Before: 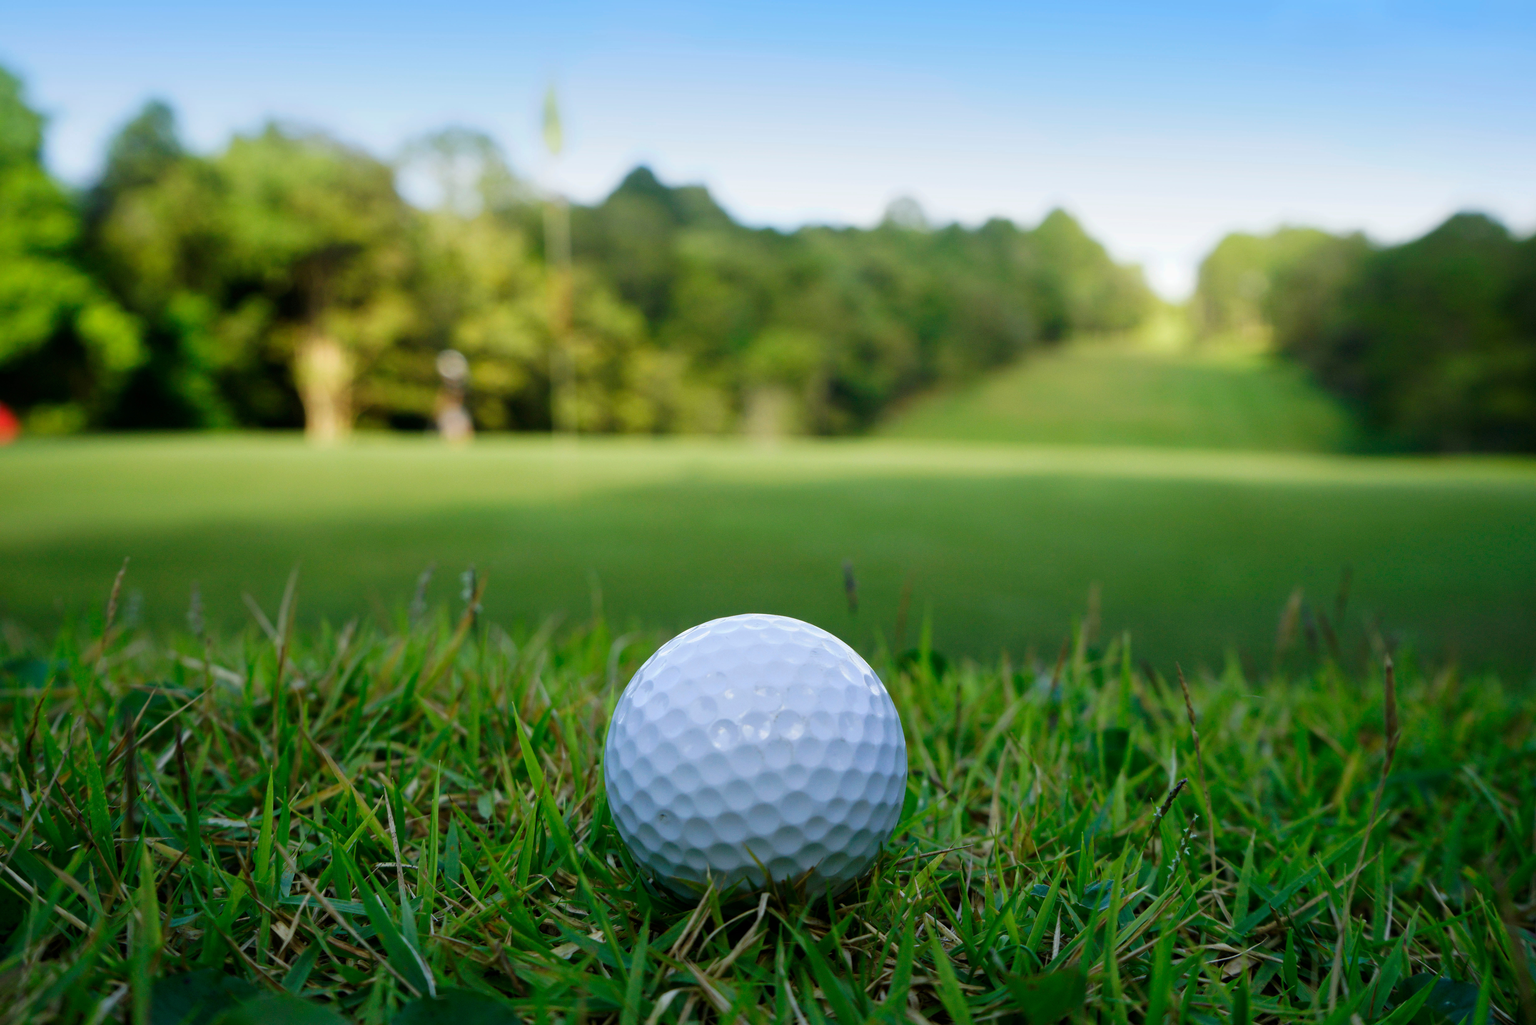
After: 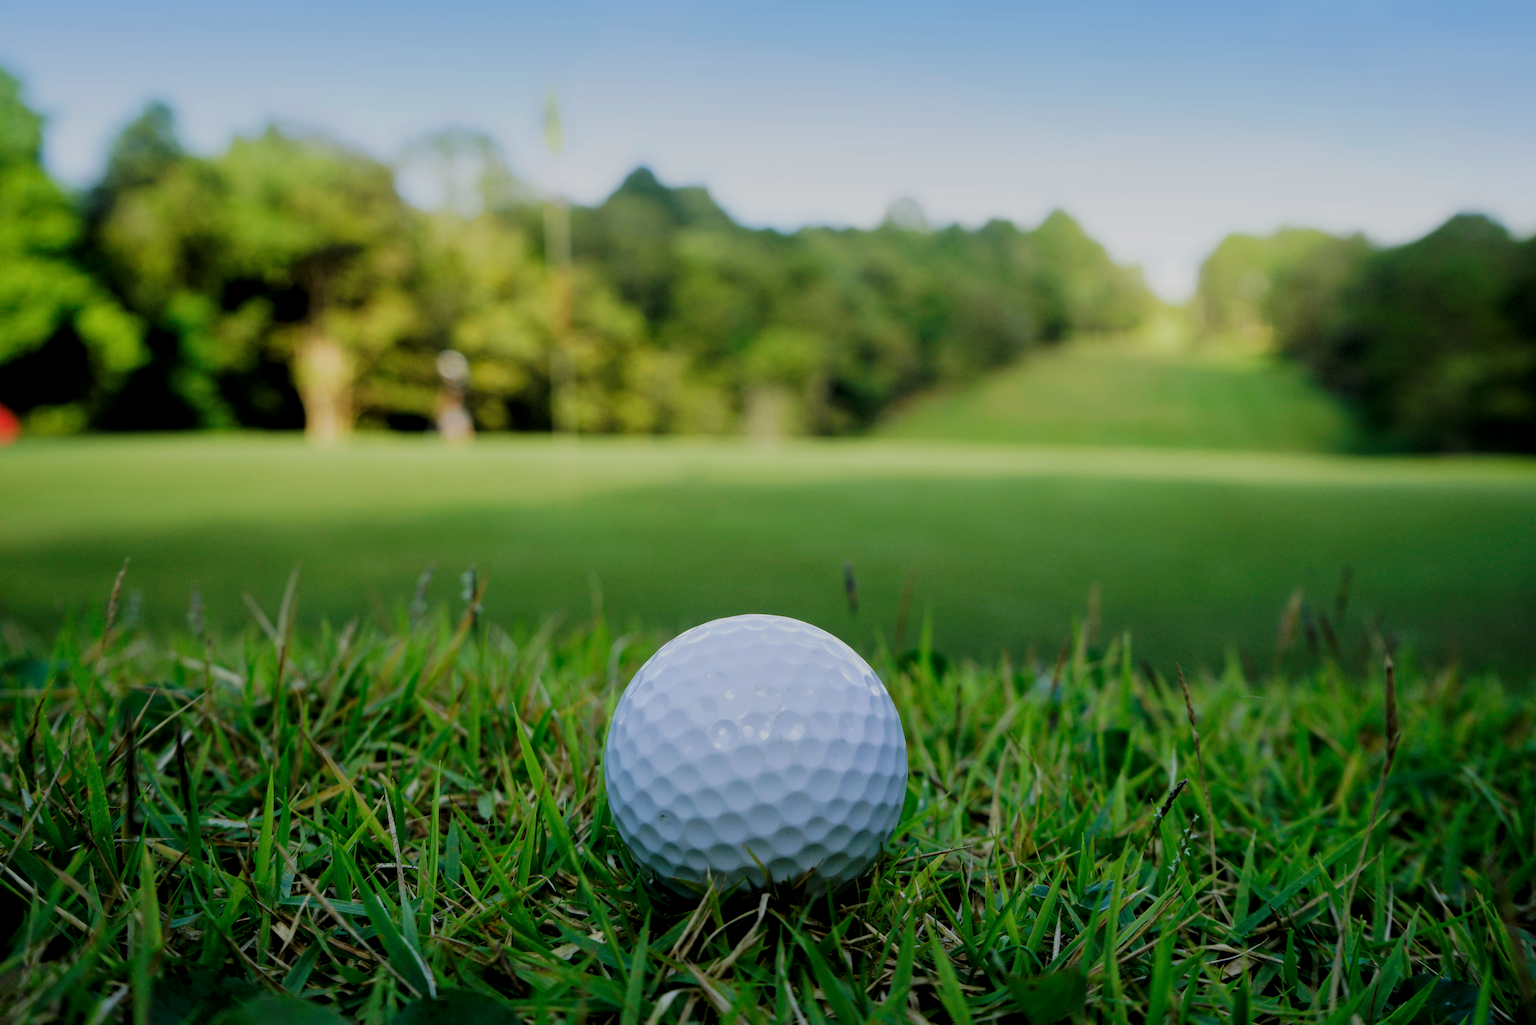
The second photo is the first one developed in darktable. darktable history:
local contrast: highlights 100%, shadows 100%, detail 120%, midtone range 0.2
filmic rgb: black relative exposure -7.32 EV, white relative exposure 5.09 EV, hardness 3.2
